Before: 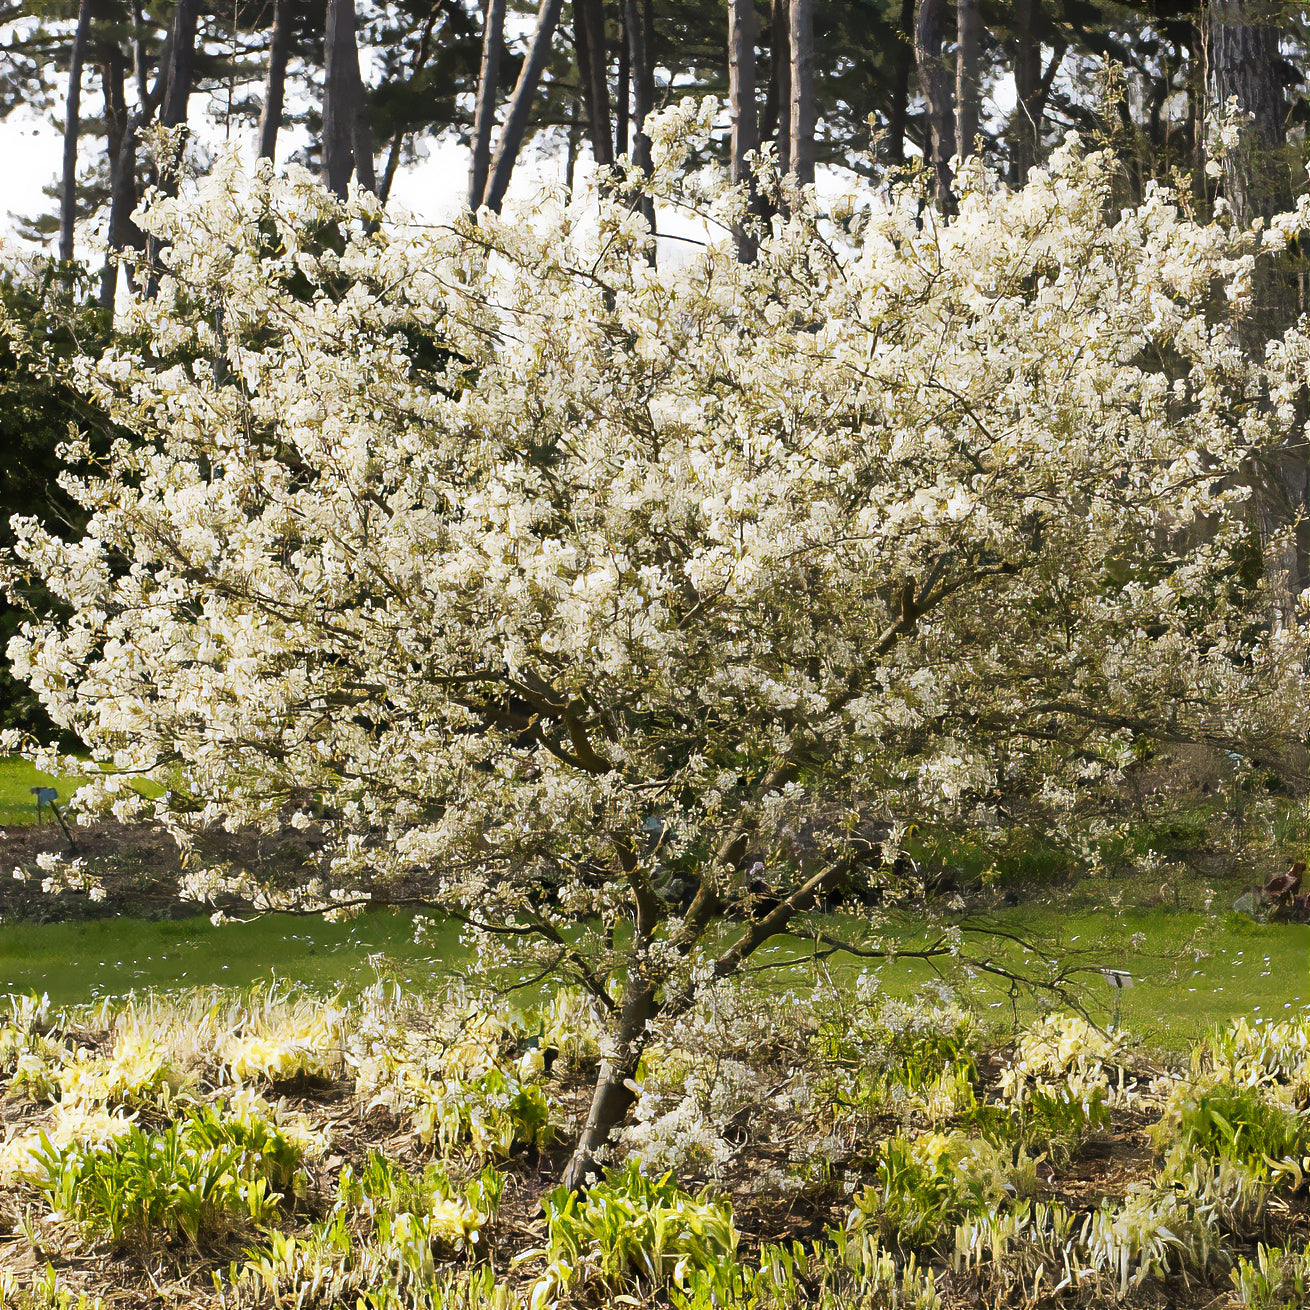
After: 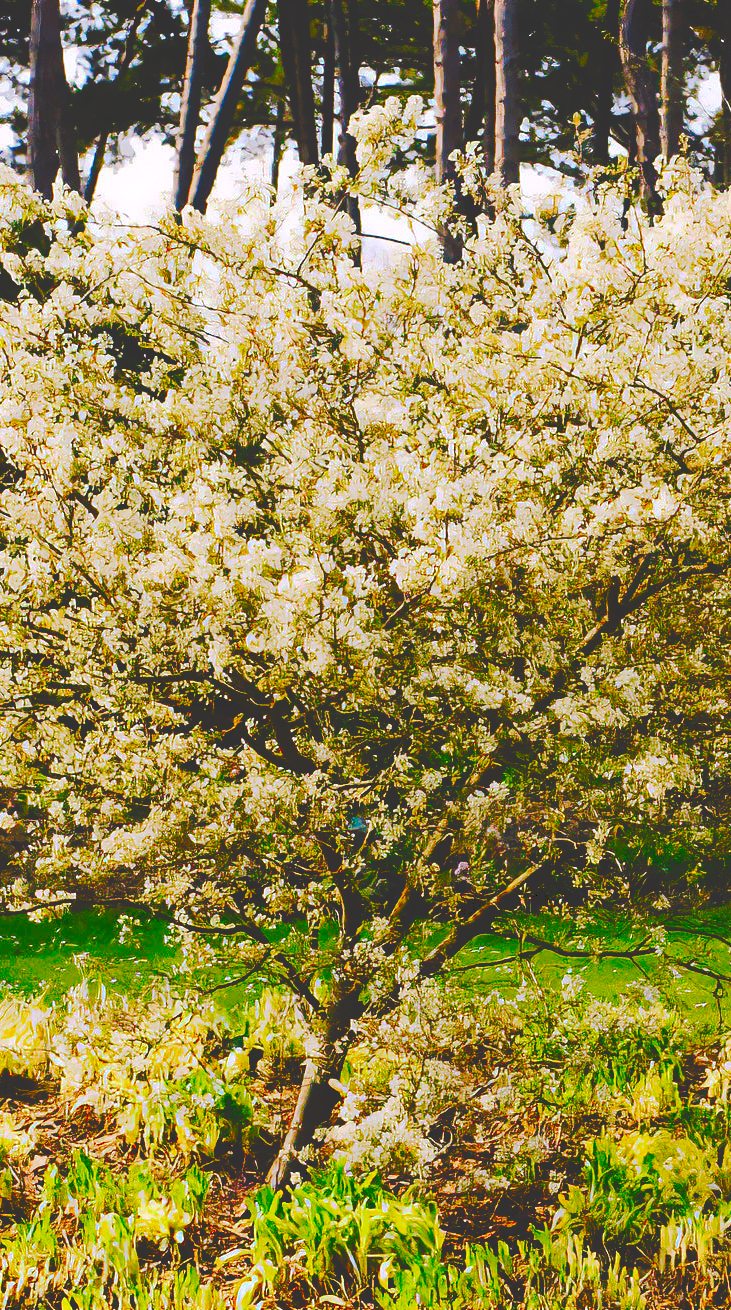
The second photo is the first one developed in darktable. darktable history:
color correction: highlights a* 1.58, highlights b* -1.74, saturation 2.48
crop and rotate: left 22.528%, right 21.618%
tone curve: curves: ch0 [(0, 0) (0.003, 0.198) (0.011, 0.198) (0.025, 0.198) (0.044, 0.198) (0.069, 0.201) (0.1, 0.202) (0.136, 0.207) (0.177, 0.212) (0.224, 0.222) (0.277, 0.27) (0.335, 0.332) (0.399, 0.422) (0.468, 0.542) (0.543, 0.626) (0.623, 0.698) (0.709, 0.764) (0.801, 0.82) (0.898, 0.863) (1, 1)], preserve colors none
